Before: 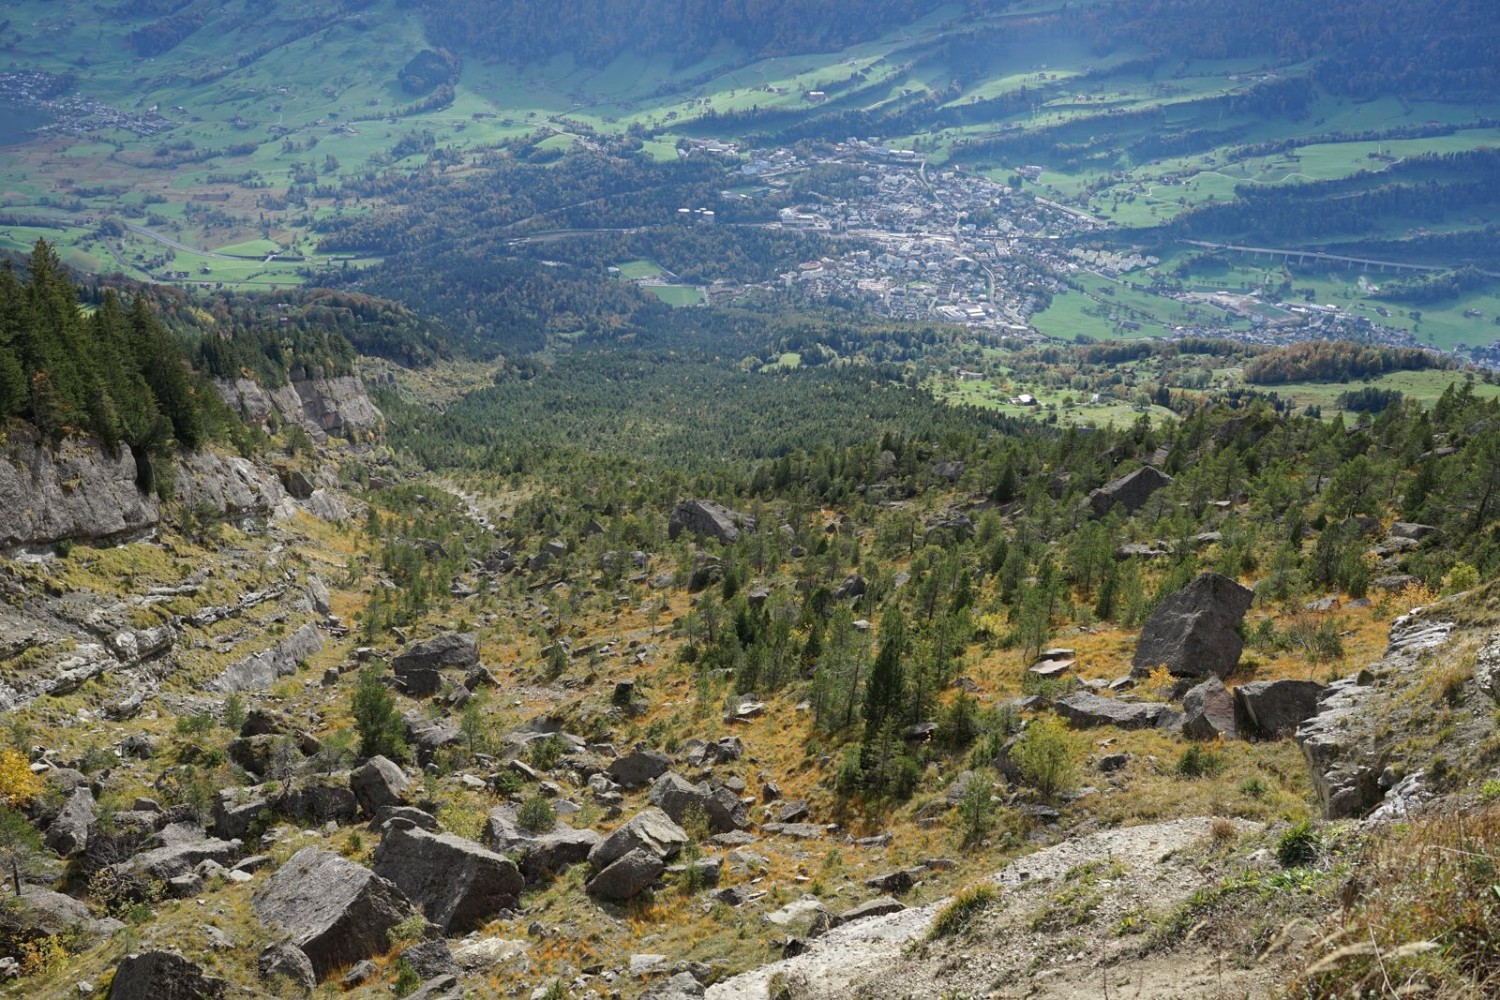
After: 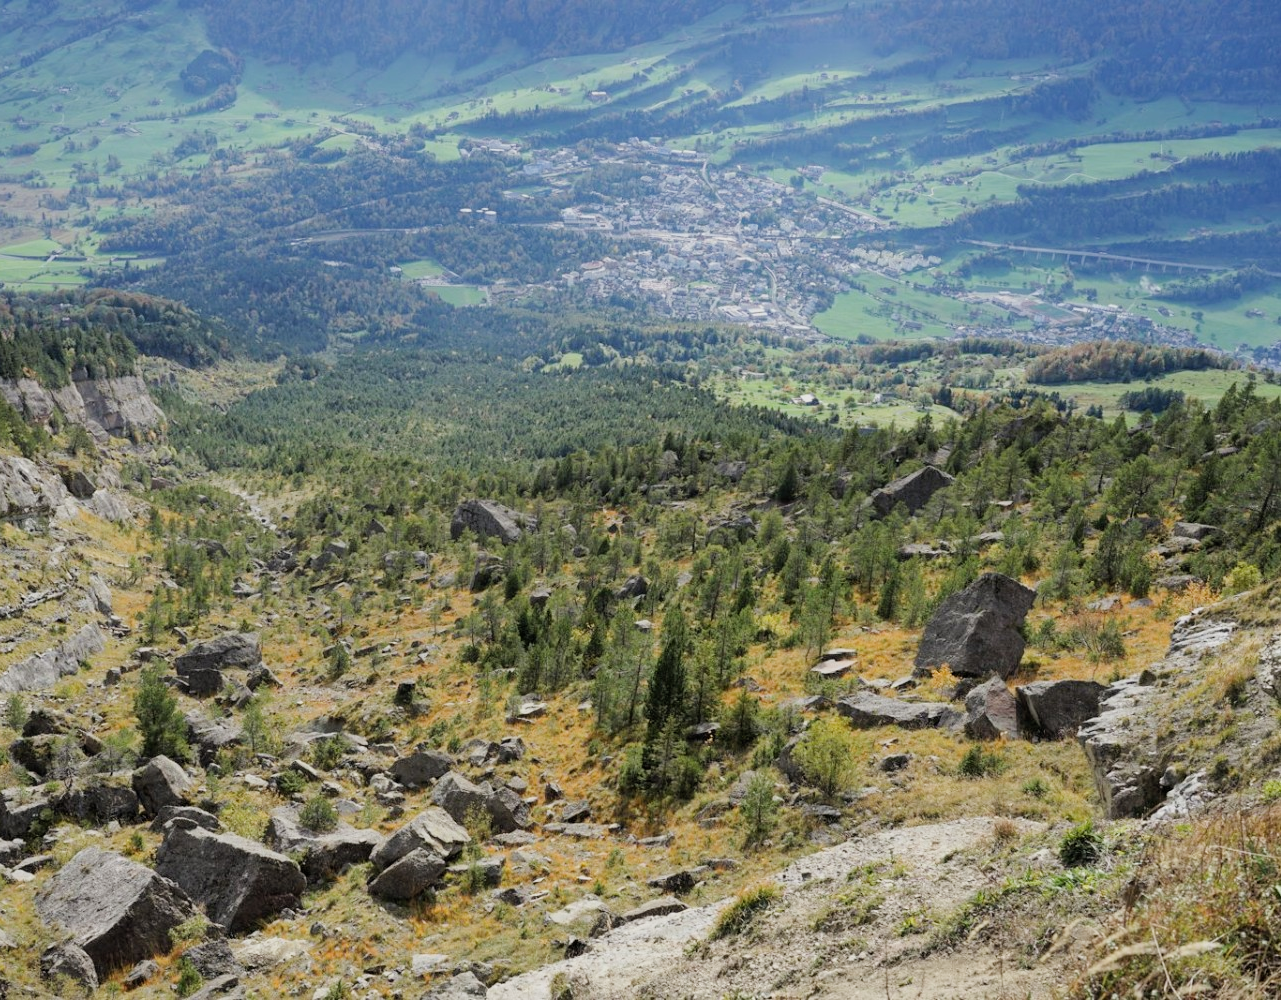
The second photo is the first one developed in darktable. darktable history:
crop and rotate: left 14.599%
exposure: exposure 0.519 EV, compensate highlight preservation false
filmic rgb: black relative exposure -7.65 EV, white relative exposure 4.56 EV, threshold 6 EV, hardness 3.61, contrast 0.992, enable highlight reconstruction true
